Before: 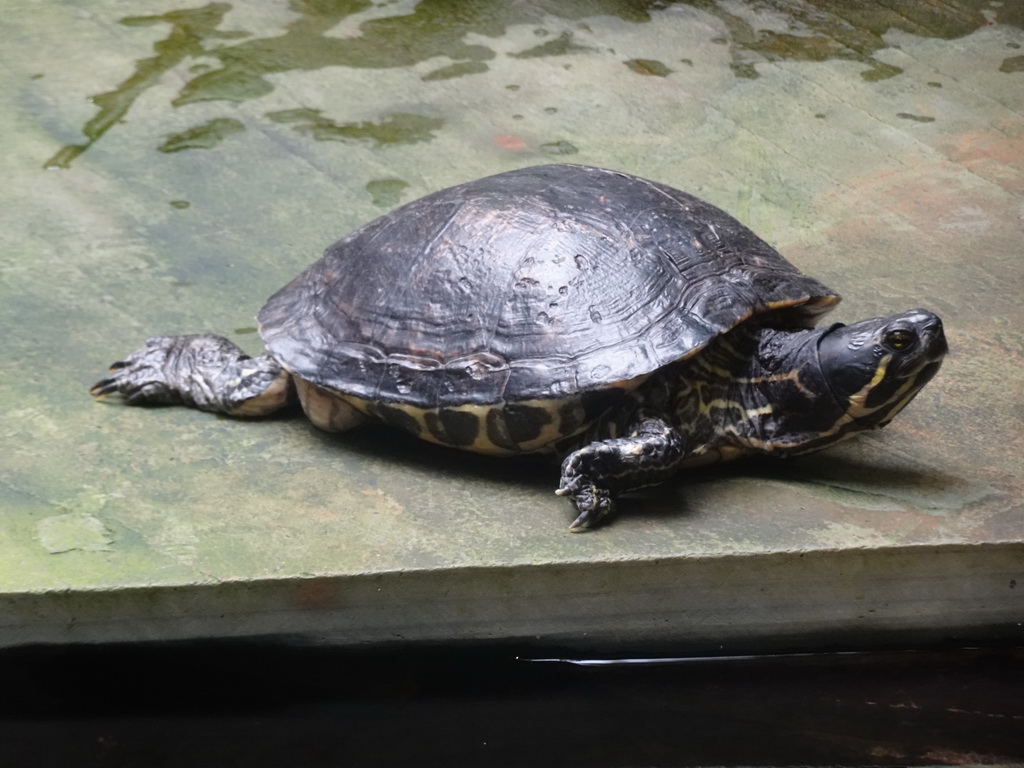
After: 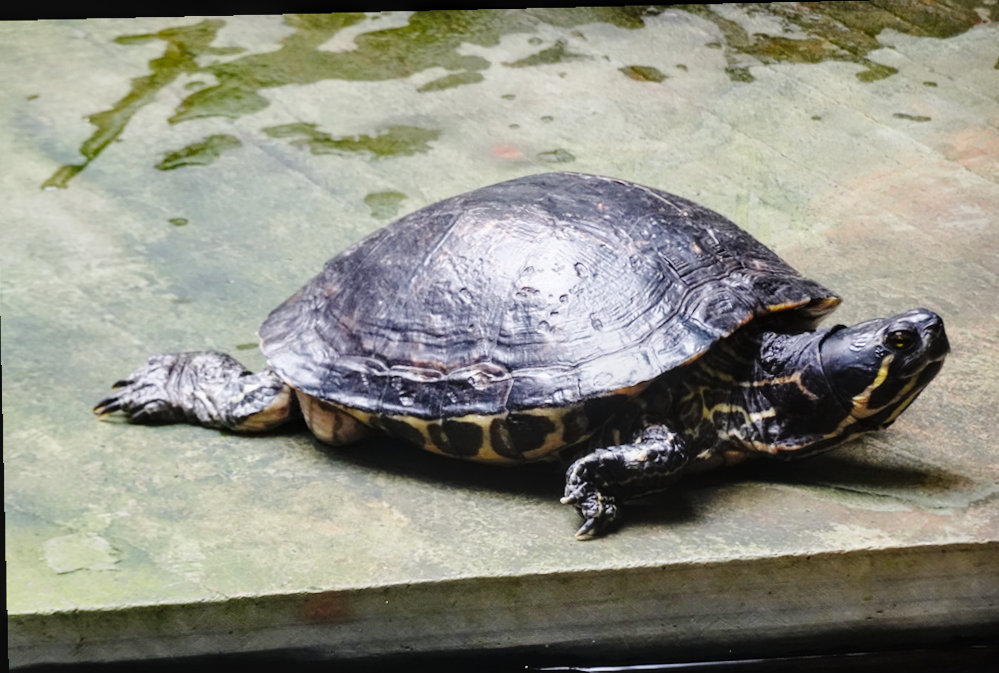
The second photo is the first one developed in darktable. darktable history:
rotate and perspective: rotation -1.17°, automatic cropping off
white balance: emerald 1
base curve: curves: ch0 [(0, 0) (0.036, 0.025) (0.121, 0.166) (0.206, 0.329) (0.605, 0.79) (1, 1)], preserve colors none
local contrast: on, module defaults
crop and rotate: angle 0.2°, left 0.275%, right 3.127%, bottom 14.18%
